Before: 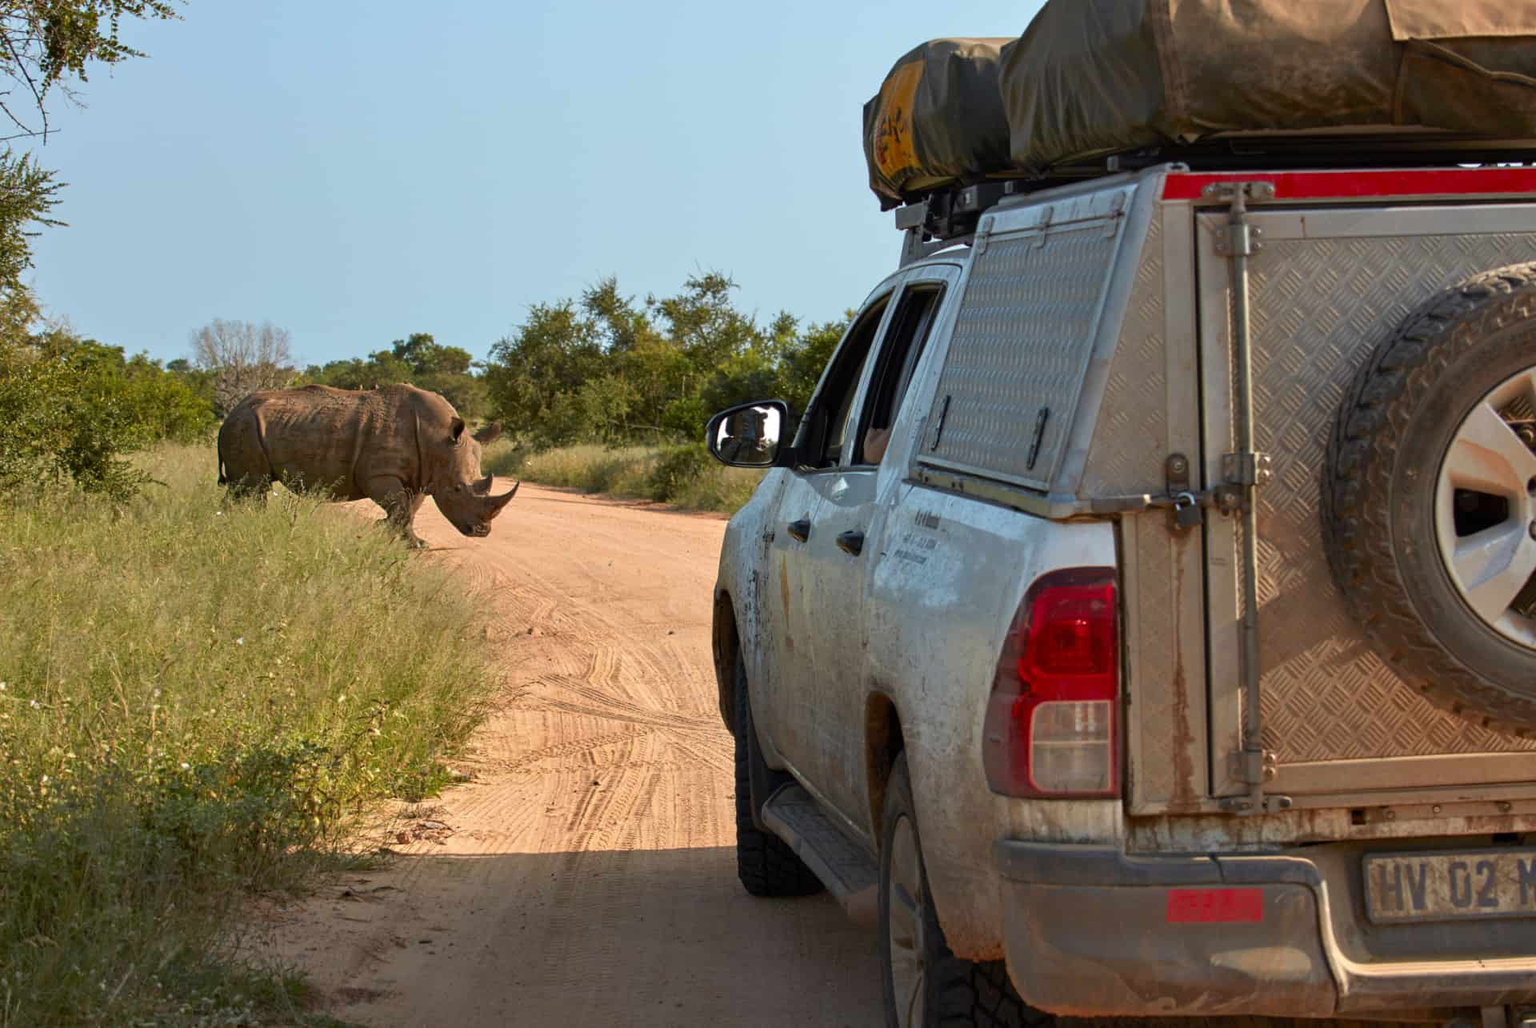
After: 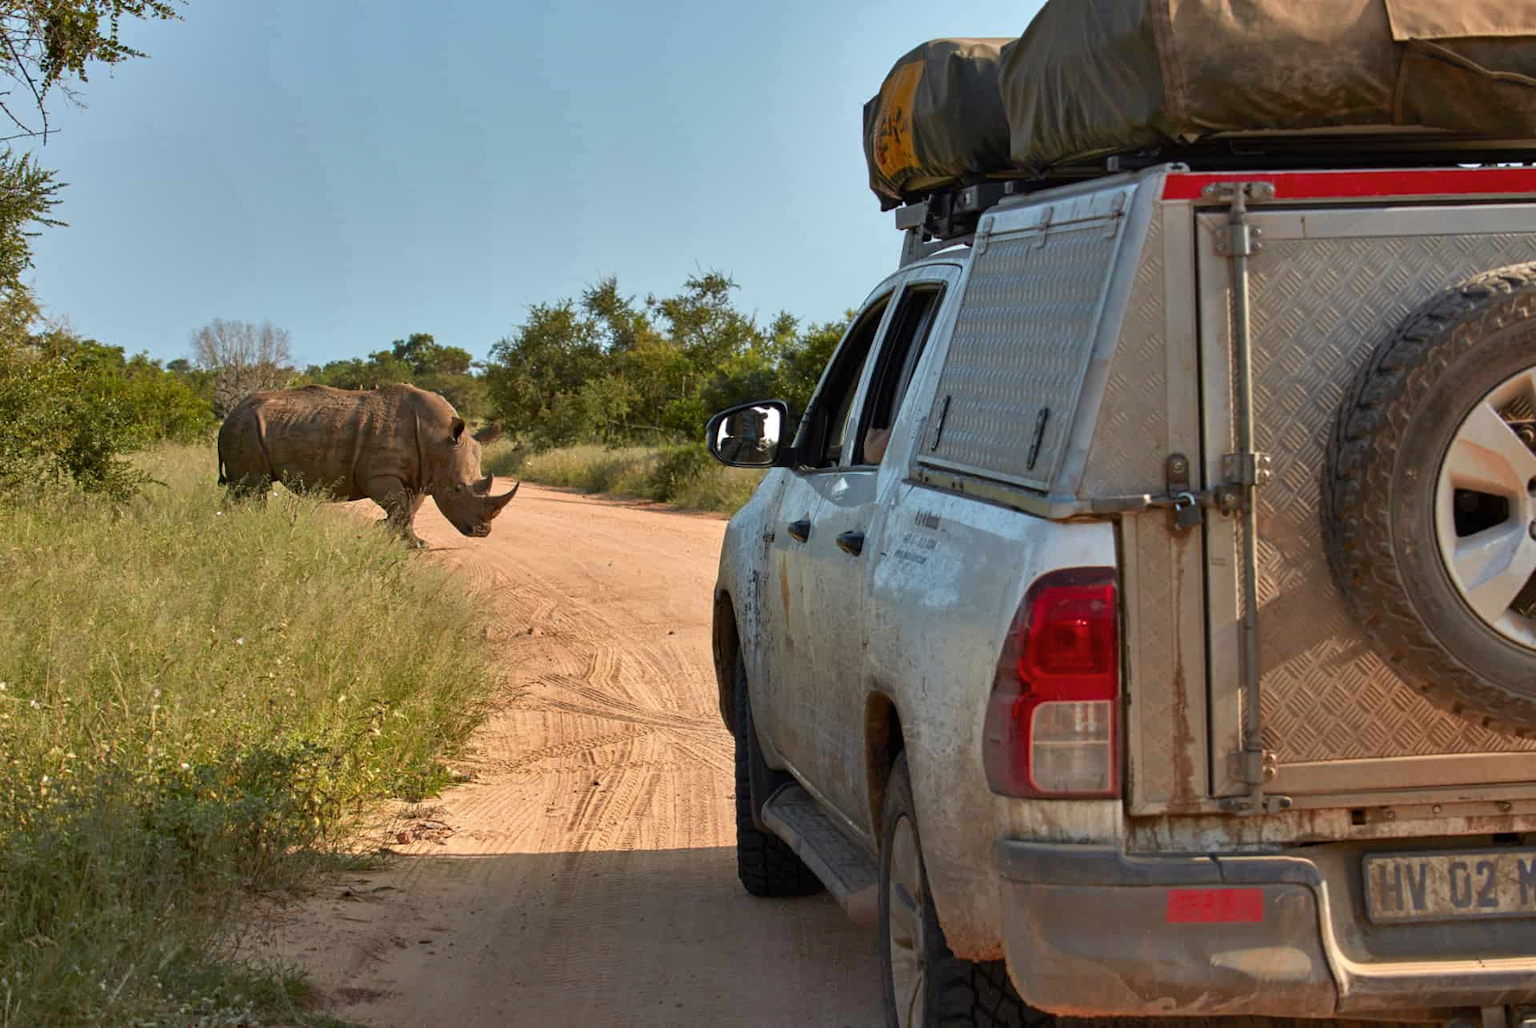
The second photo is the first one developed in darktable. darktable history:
shadows and highlights: radius 118.69, shadows 42.21, highlights -61.56, soften with gaussian
exposure: compensate highlight preservation false
color balance rgb: on, module defaults
